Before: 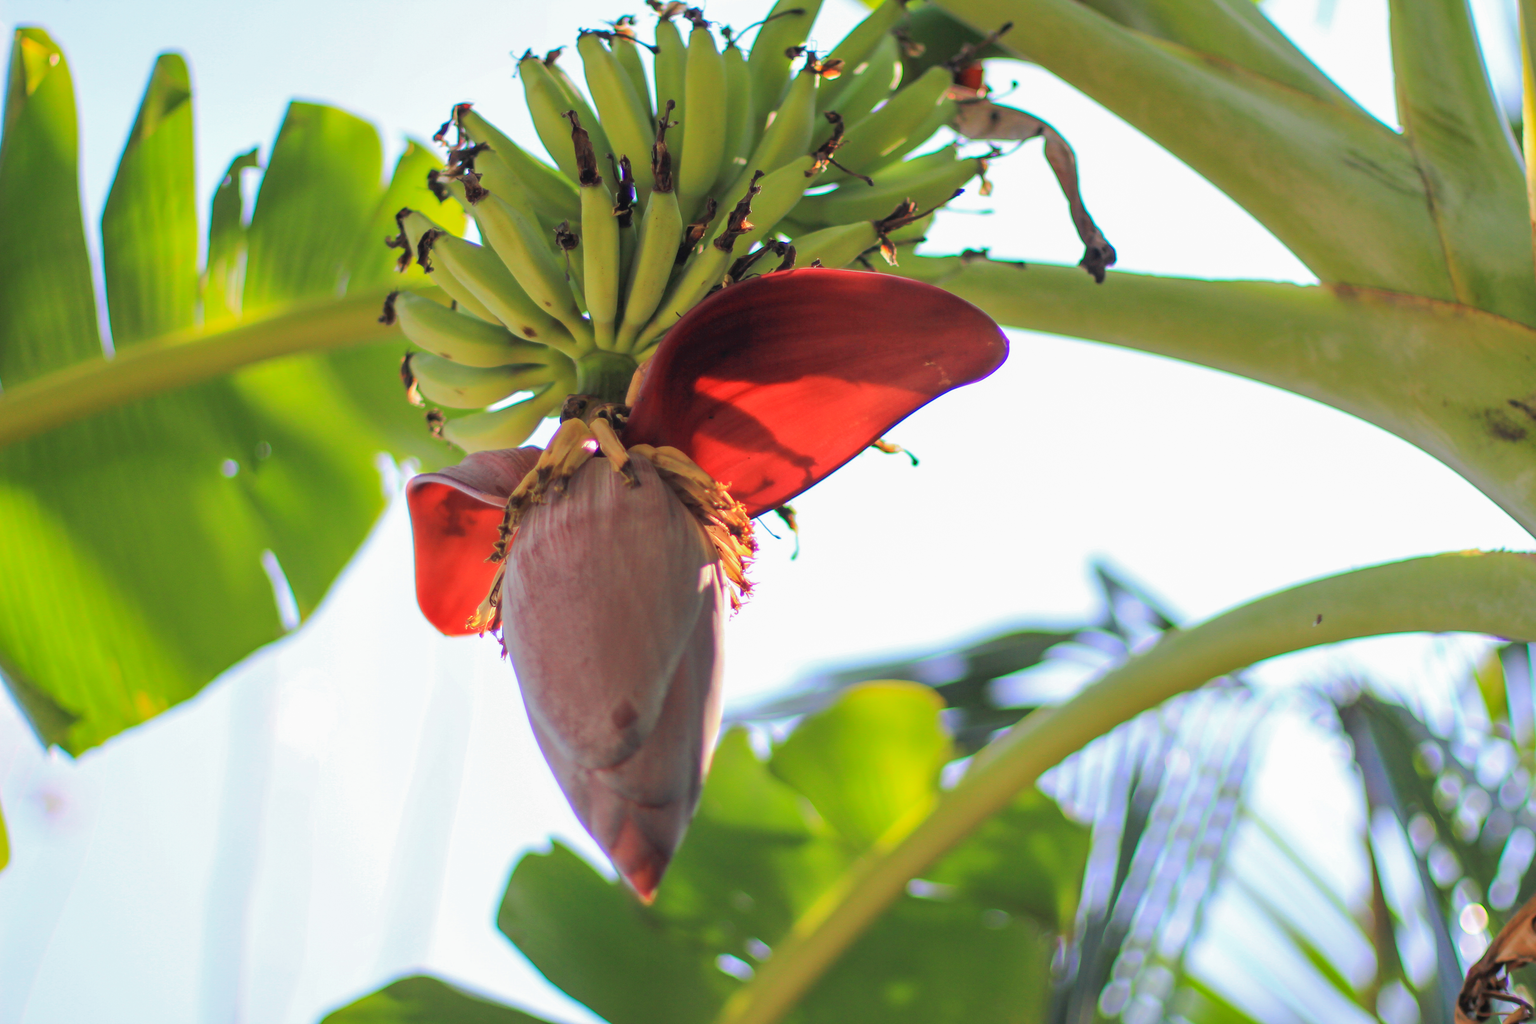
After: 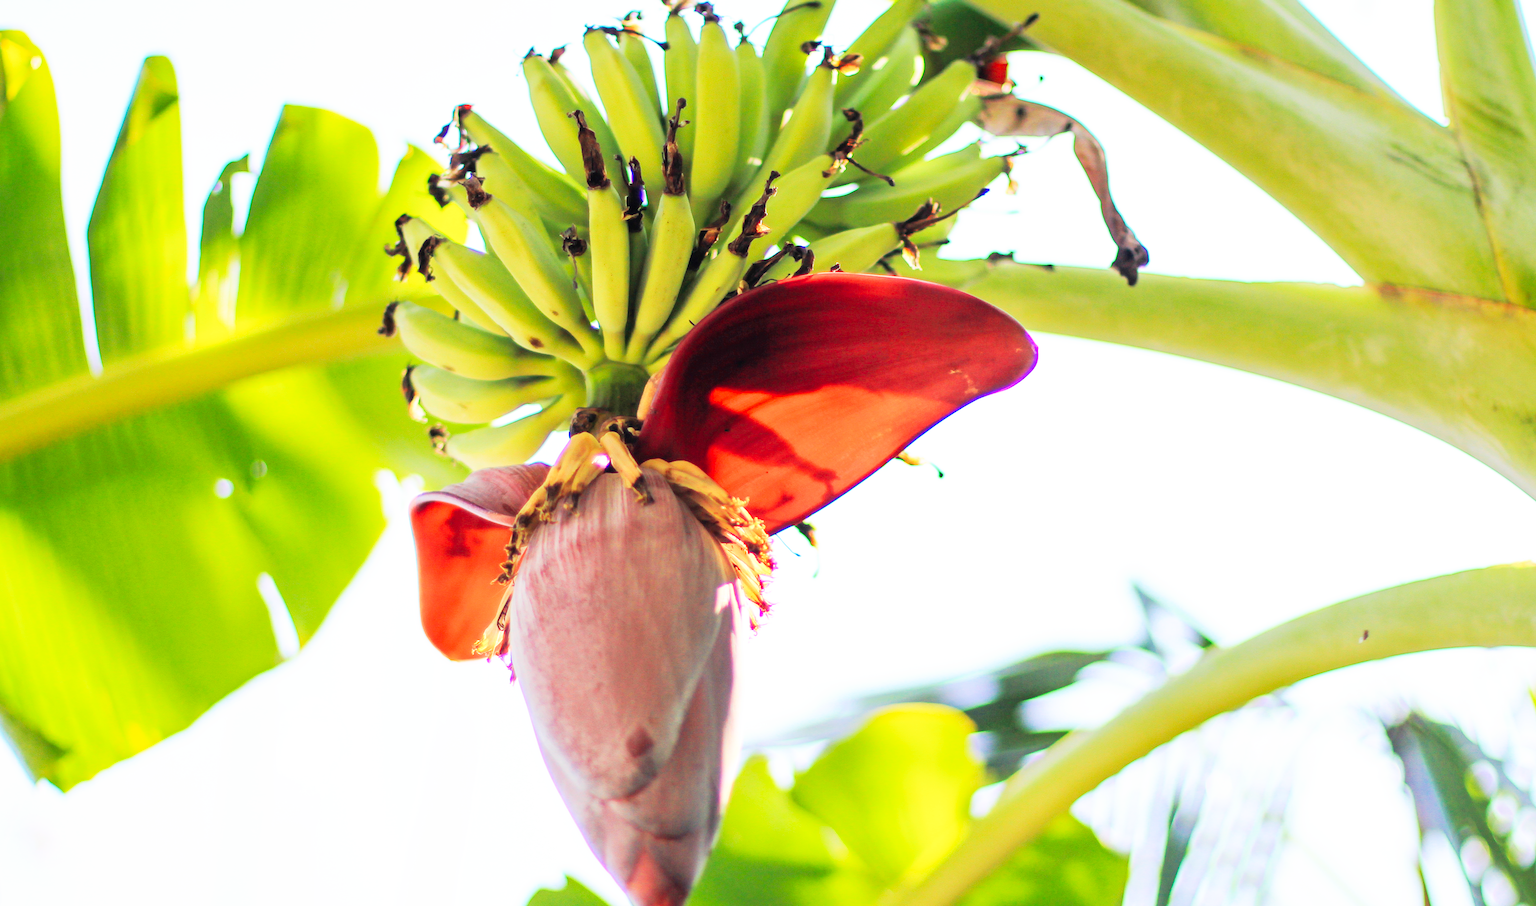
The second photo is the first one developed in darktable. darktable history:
crop and rotate: angle 0.565°, left 0.328%, right 2.729%, bottom 14.131%
base curve: curves: ch0 [(0, 0) (0.007, 0.004) (0.027, 0.03) (0.046, 0.07) (0.207, 0.54) (0.442, 0.872) (0.673, 0.972) (1, 1)], preserve colors none
